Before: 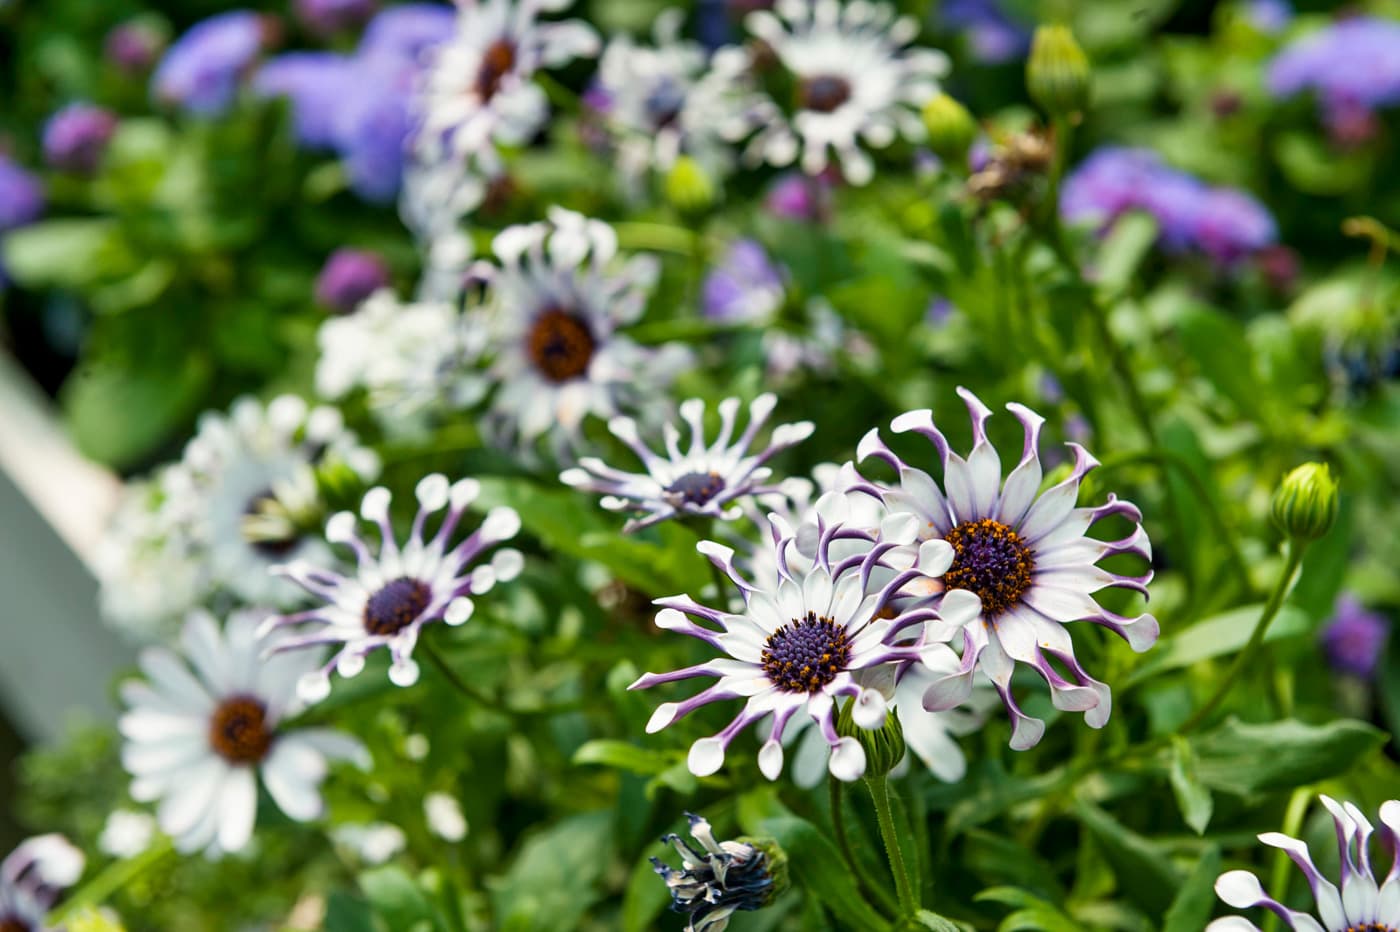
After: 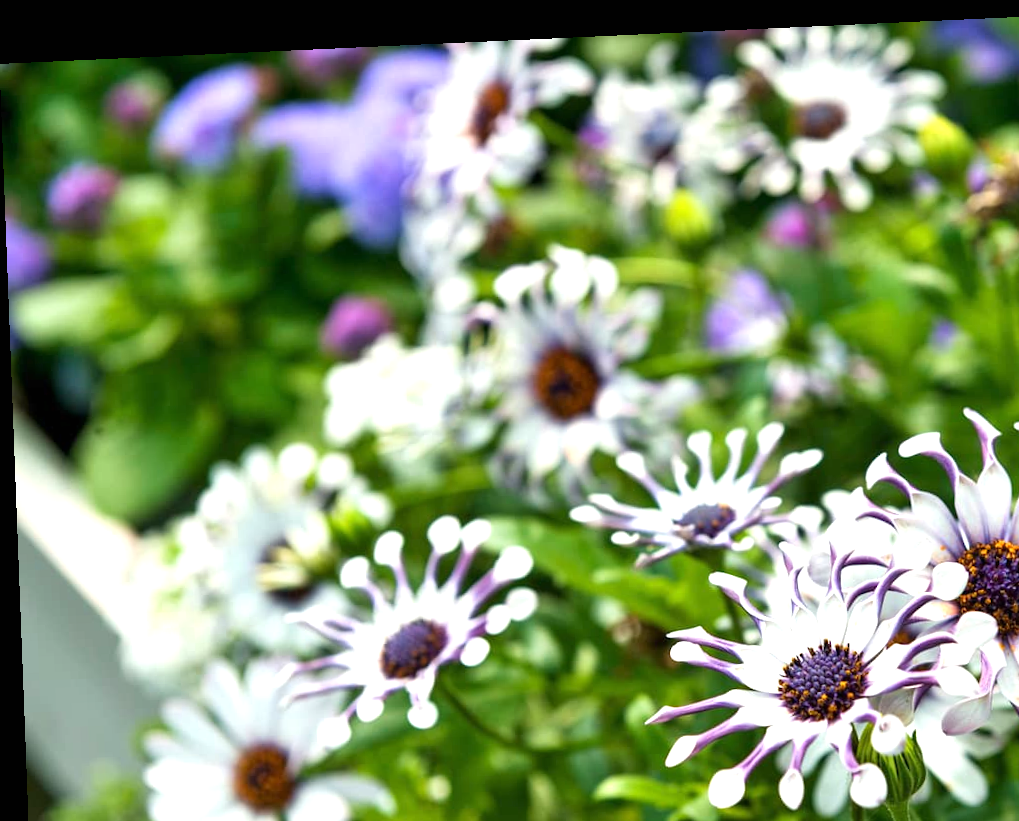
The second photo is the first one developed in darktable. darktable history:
white balance: emerald 1
exposure: black level correction 0, exposure 0.7 EV, compensate exposure bias true, compensate highlight preservation false
rotate and perspective: rotation -2.22°, lens shift (horizontal) -0.022, automatic cropping off
crop: right 28.885%, bottom 16.626%
